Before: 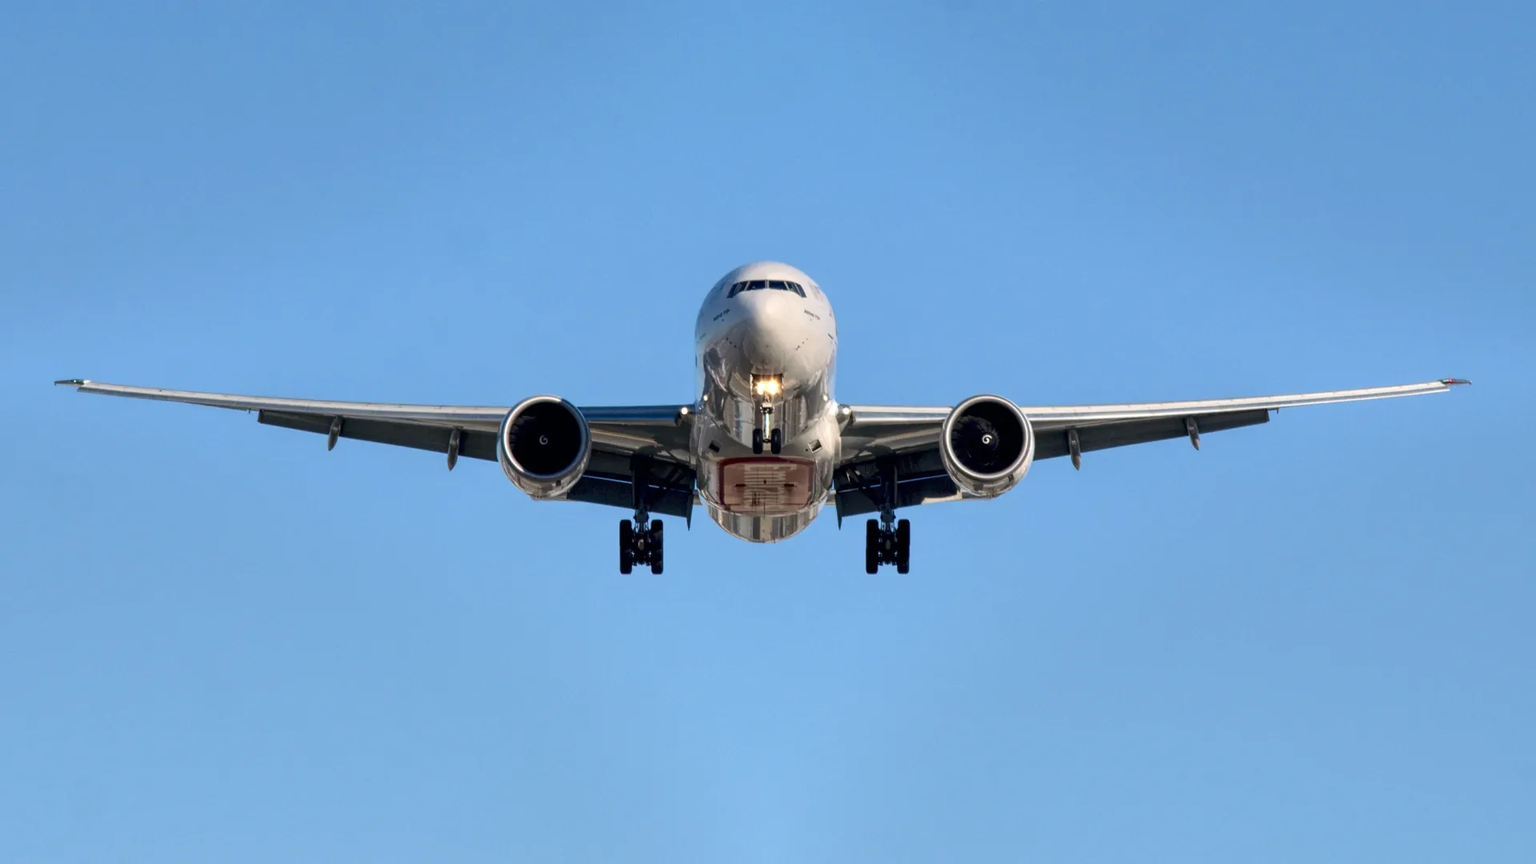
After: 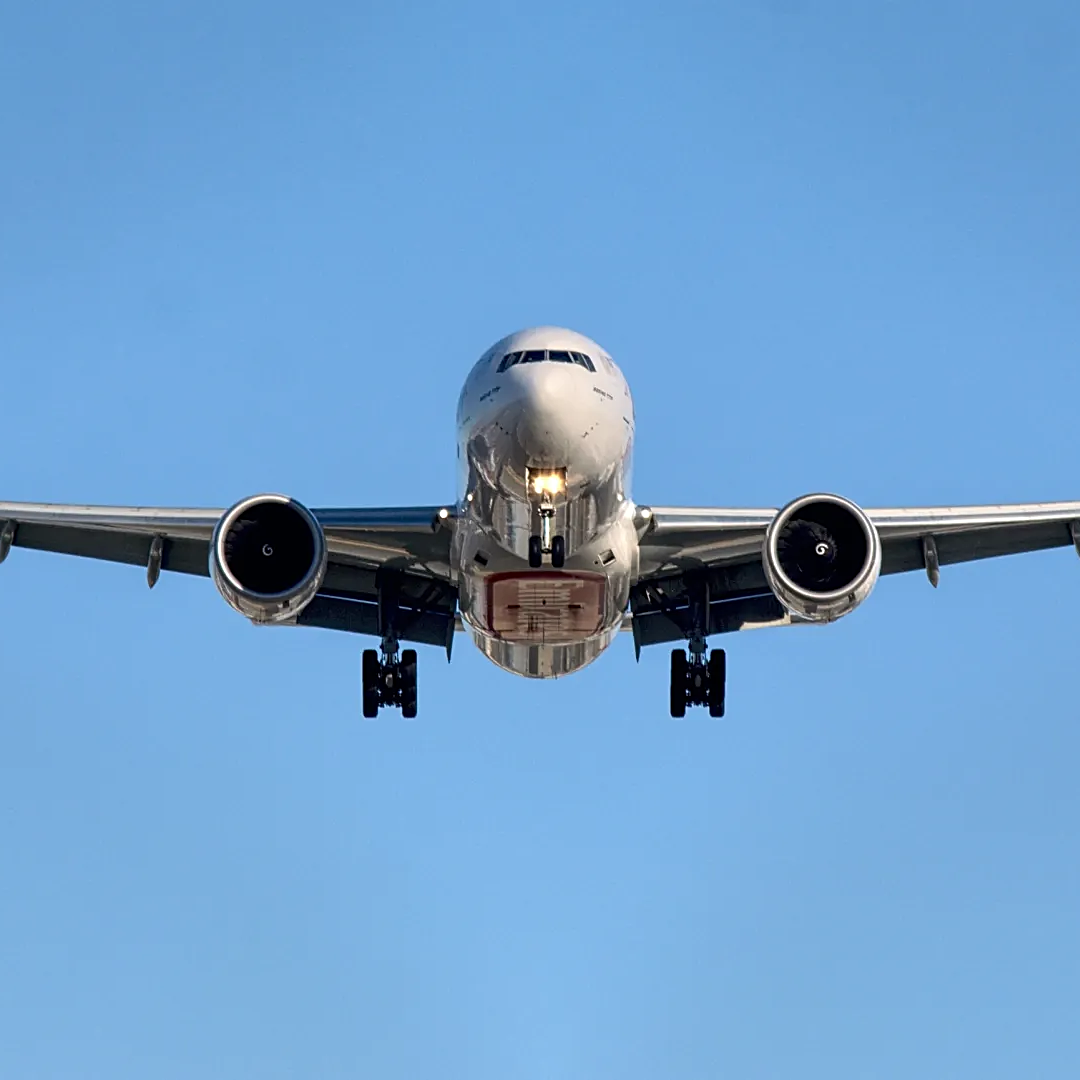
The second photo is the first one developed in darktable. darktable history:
crop: left 21.496%, right 22.254%
sharpen: on, module defaults
white balance: red 1, blue 1
